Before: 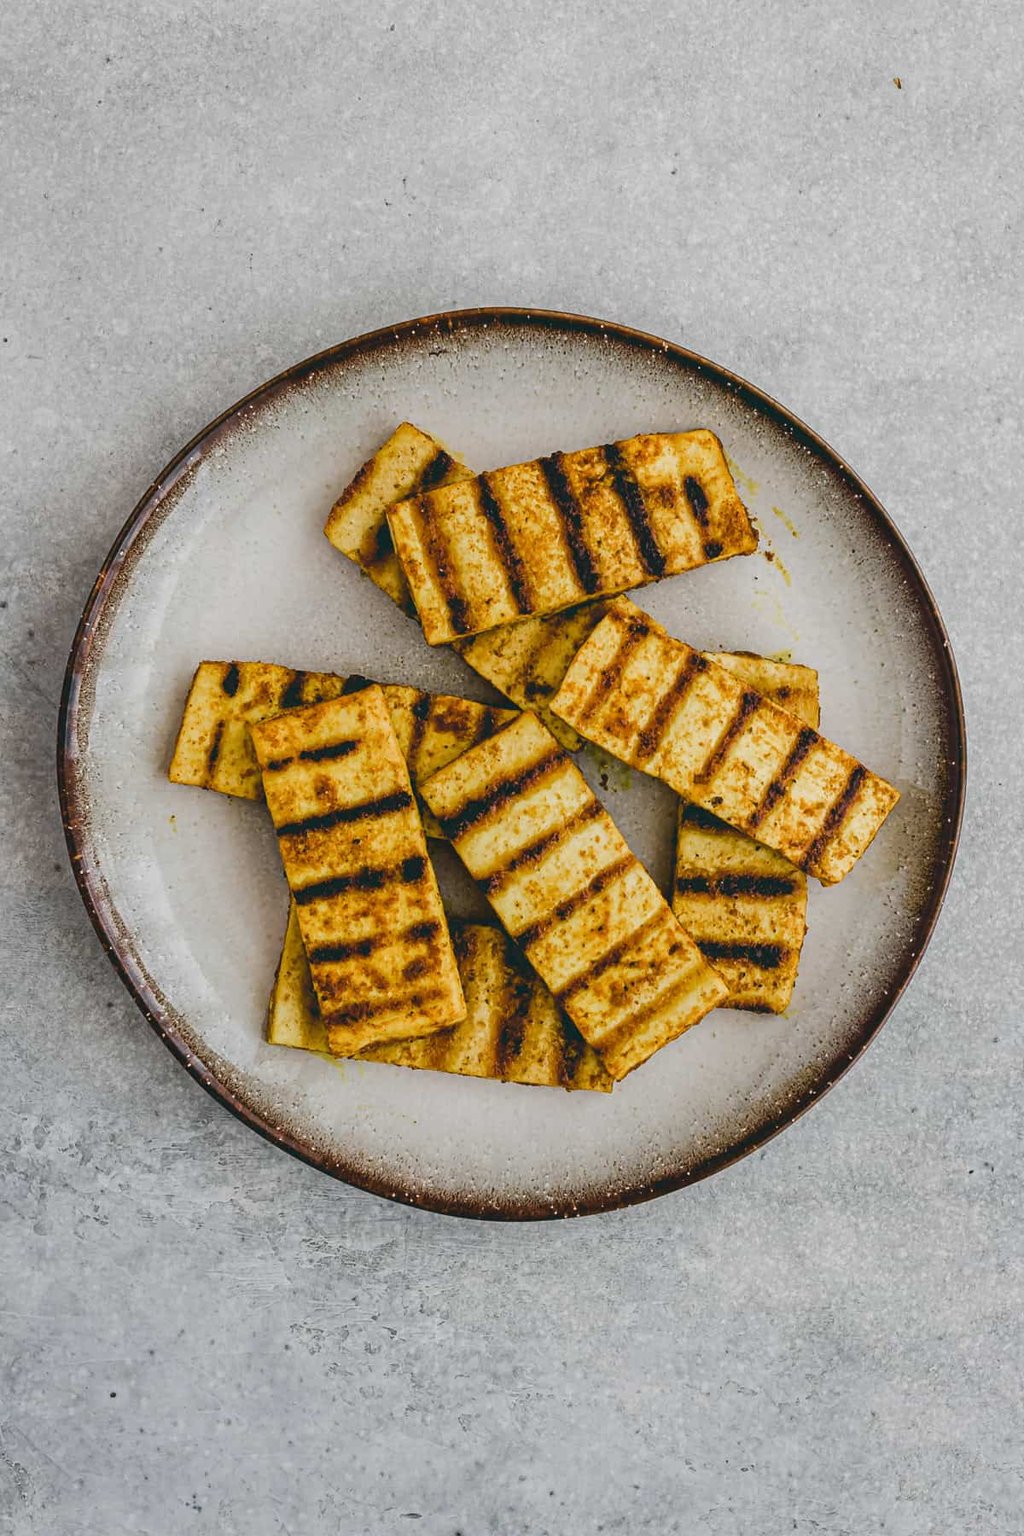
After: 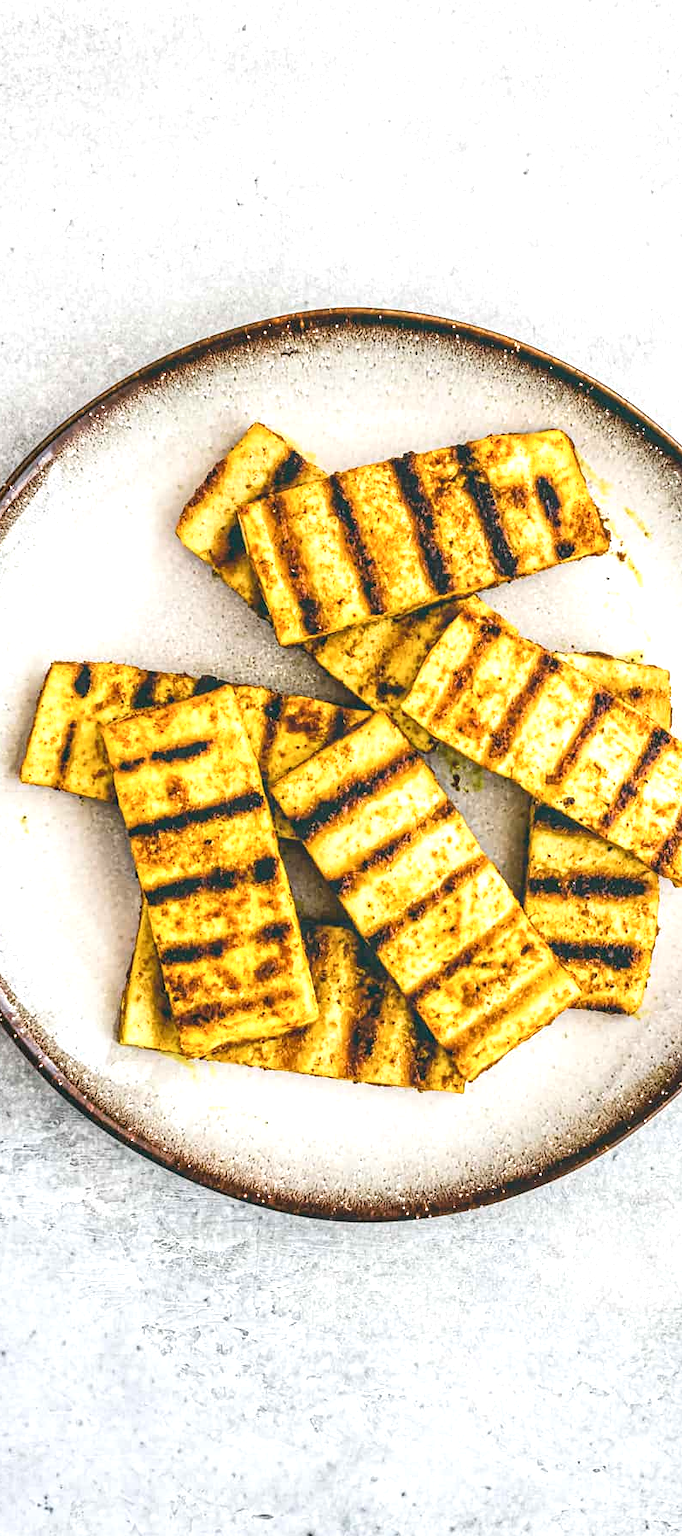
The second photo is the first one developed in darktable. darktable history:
crop and rotate: left 14.506%, right 18.909%
local contrast: on, module defaults
exposure: exposure 1.148 EV, compensate highlight preservation false
shadows and highlights: shadows -29.54, highlights 29.52
